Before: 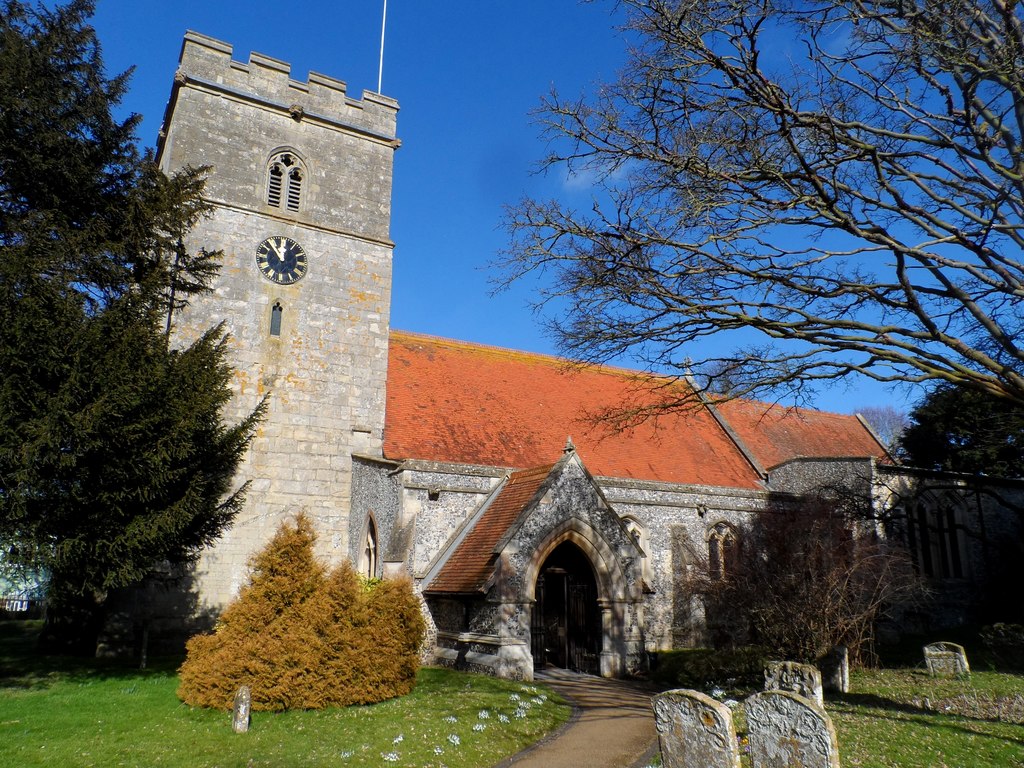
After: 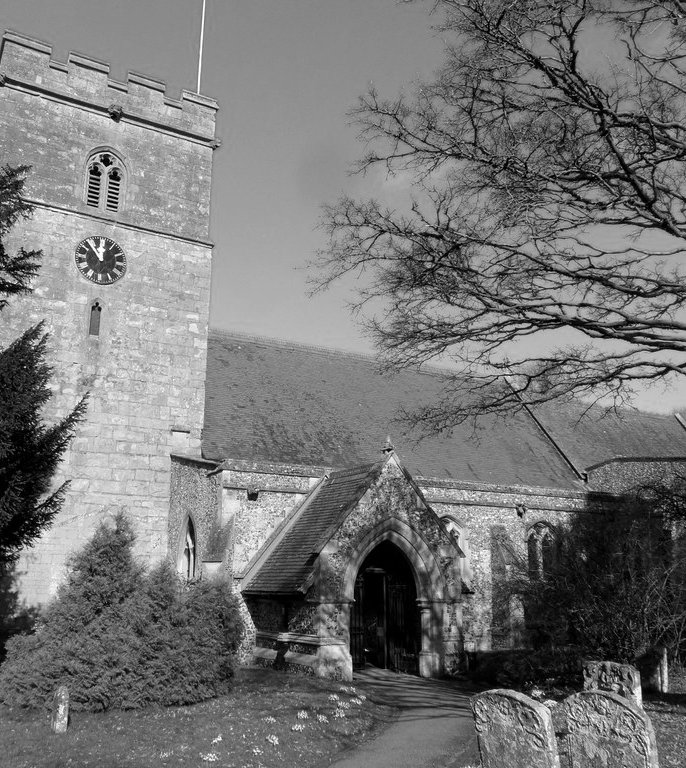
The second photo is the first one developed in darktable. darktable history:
velvia: strength 67.06%, mid-tones bias 0.971
color calibration: output gray [0.31, 0.36, 0.33, 0], illuminant custom, x 0.373, y 0.388, temperature 4248.72 K
crop and rotate: left 17.69%, right 15.309%
